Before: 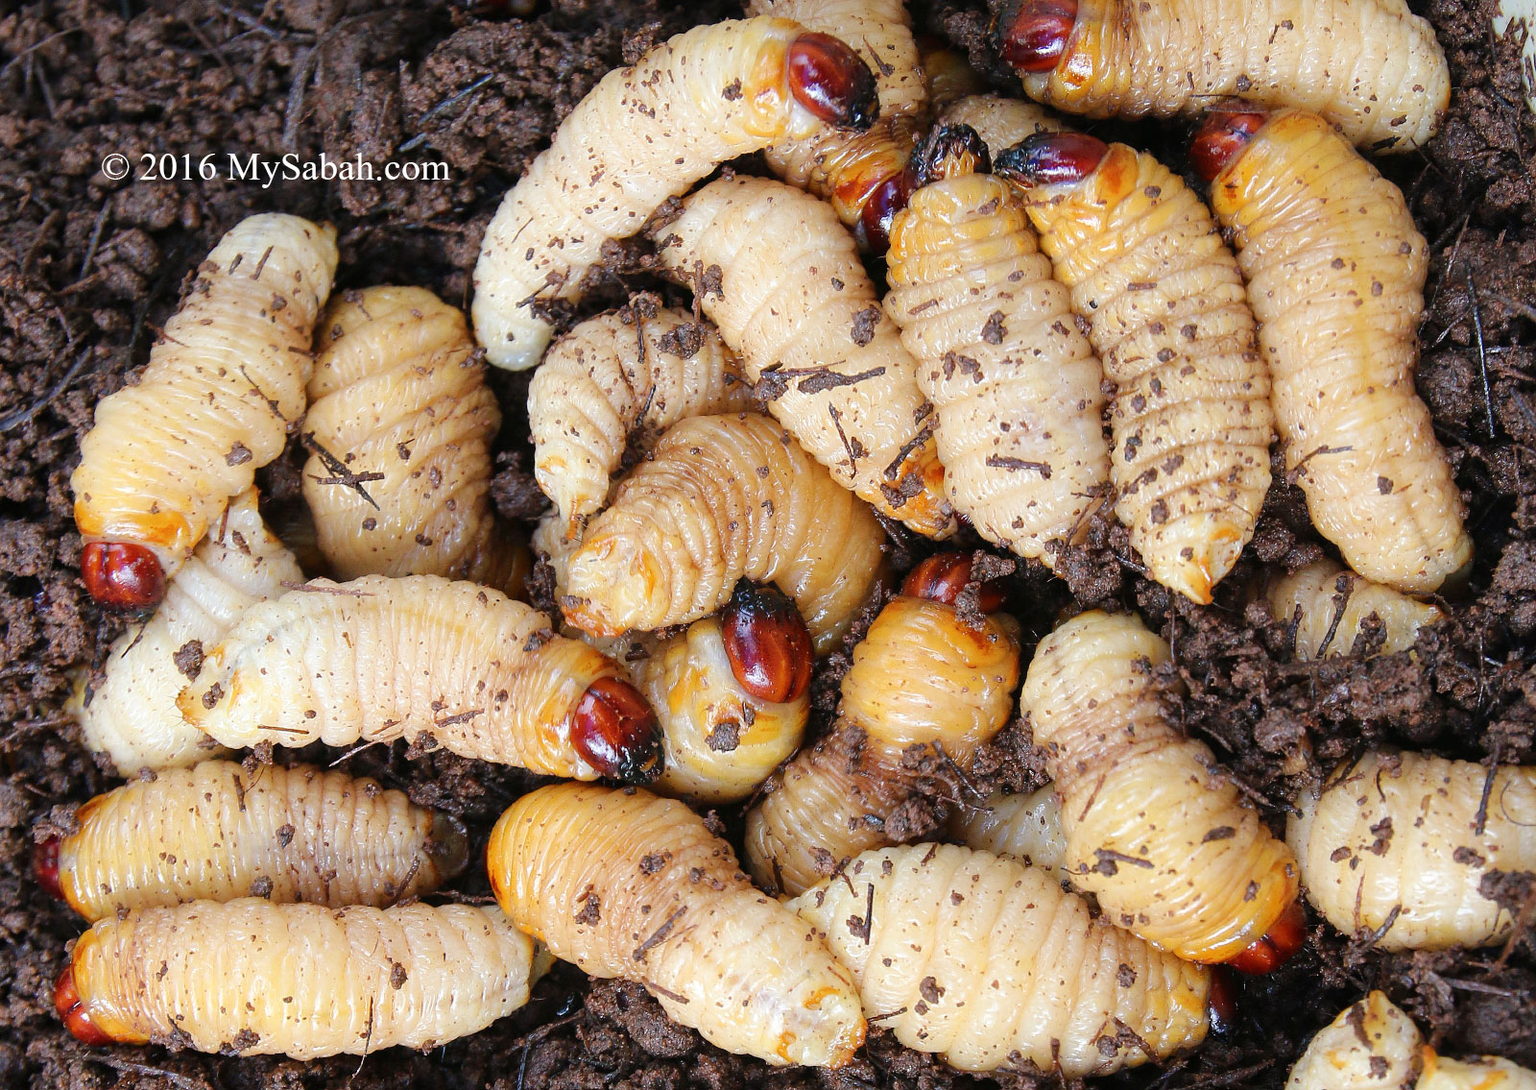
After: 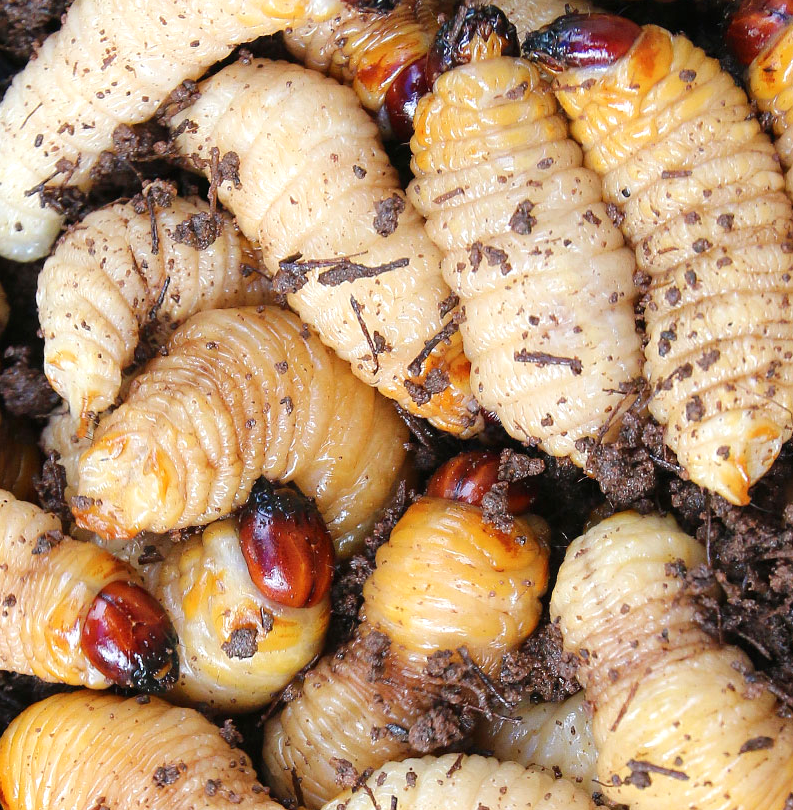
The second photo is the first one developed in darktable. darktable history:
exposure: exposure 0.2 EV, compensate highlight preservation false
crop: left 32.075%, top 10.976%, right 18.355%, bottom 17.596%
